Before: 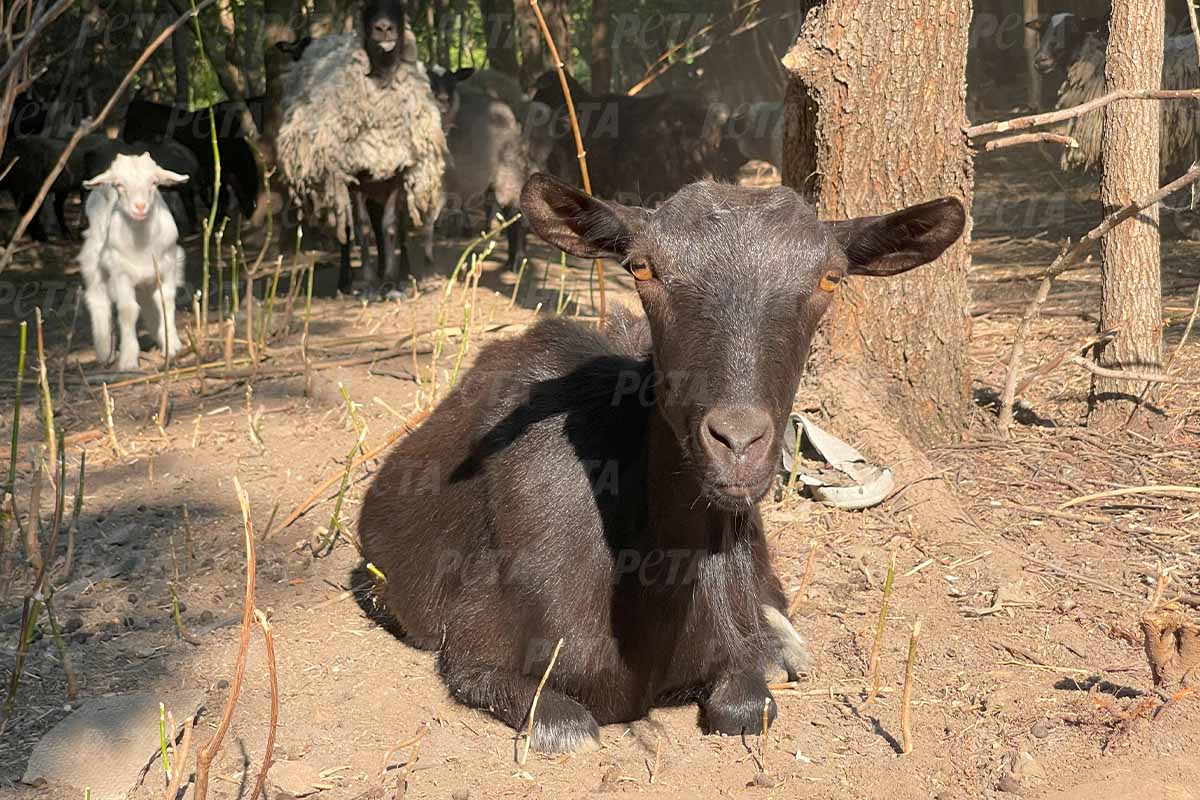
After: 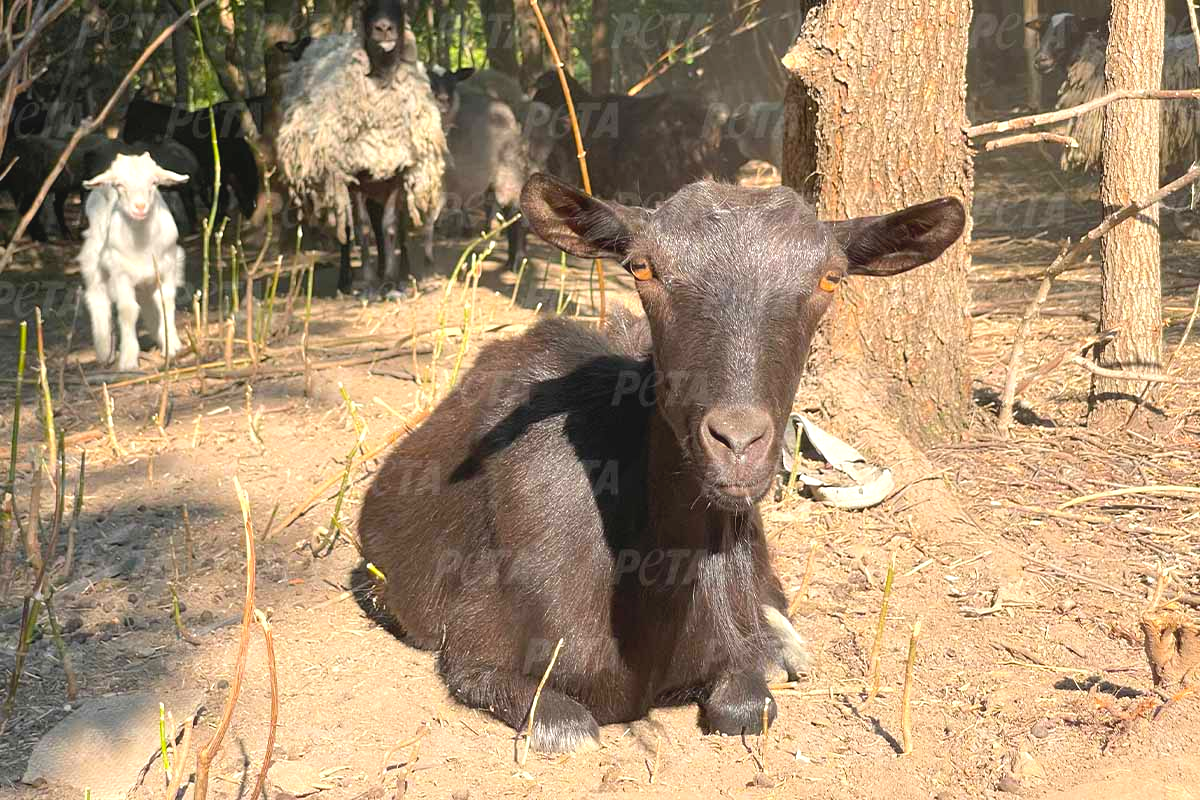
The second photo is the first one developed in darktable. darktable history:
exposure: exposure 0.661 EV, compensate highlight preservation false
color balance rgb: perceptual saturation grading › global saturation 10%, global vibrance 20%
contrast brightness saturation: contrast -0.1, saturation -0.1
